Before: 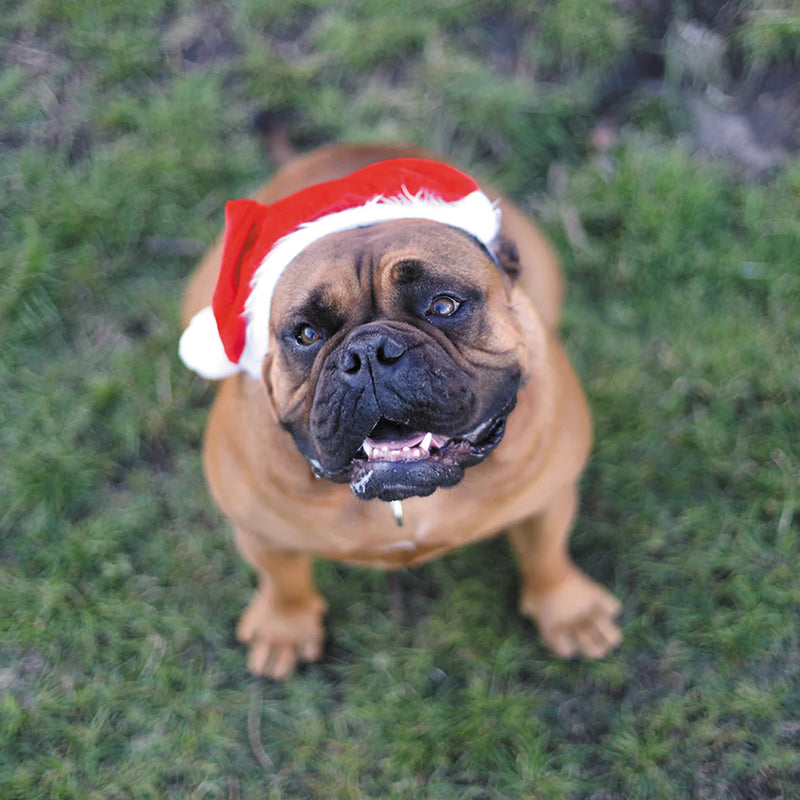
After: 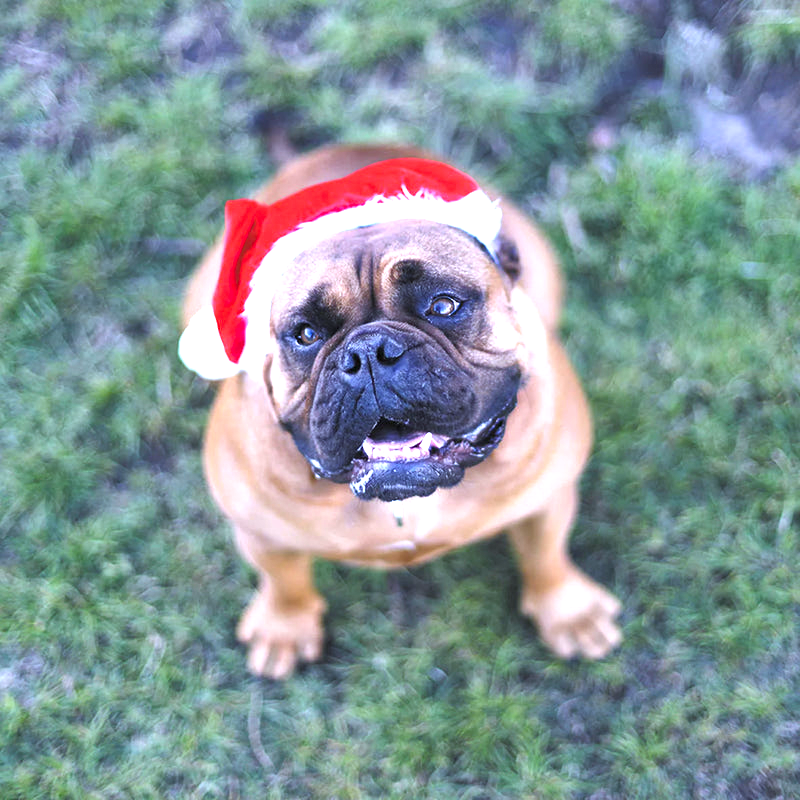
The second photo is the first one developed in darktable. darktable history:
exposure: black level correction 0, exposure 1.1 EV, compensate highlight preservation false
local contrast: mode bilateral grid, contrast 10, coarseness 25, detail 110%, midtone range 0.2
shadows and highlights: soften with gaussian
white balance: red 0.948, green 1.02, blue 1.176
